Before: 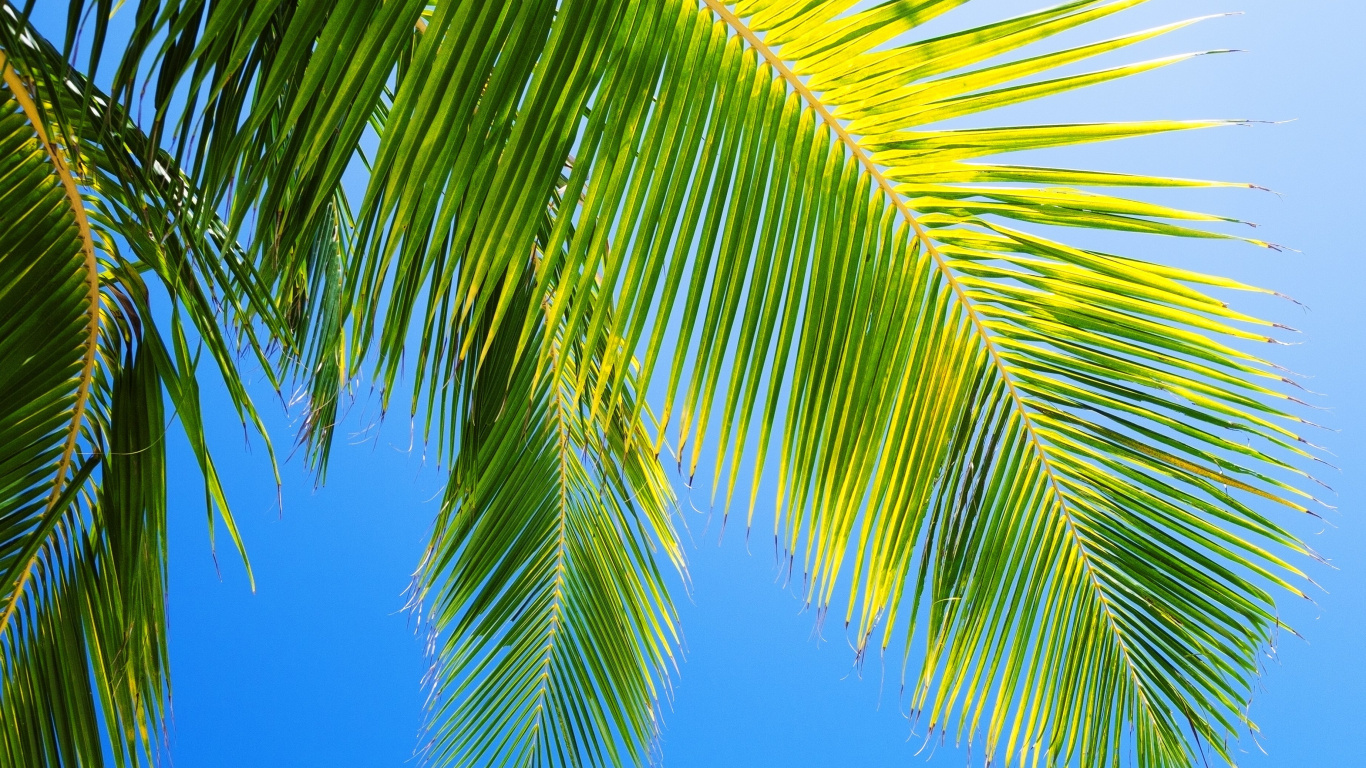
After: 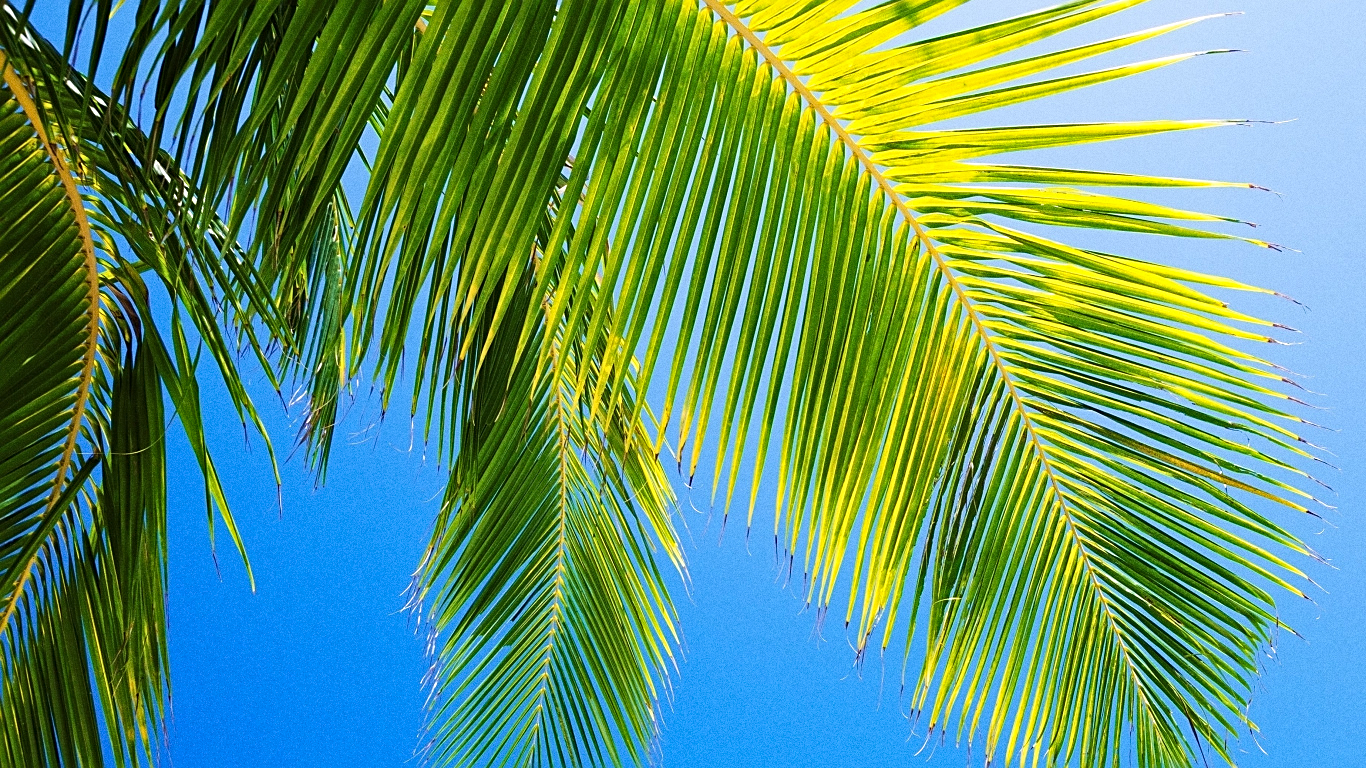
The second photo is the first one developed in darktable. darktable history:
grain: on, module defaults
haze removal: compatibility mode true, adaptive false
sharpen: on, module defaults
velvia: on, module defaults
